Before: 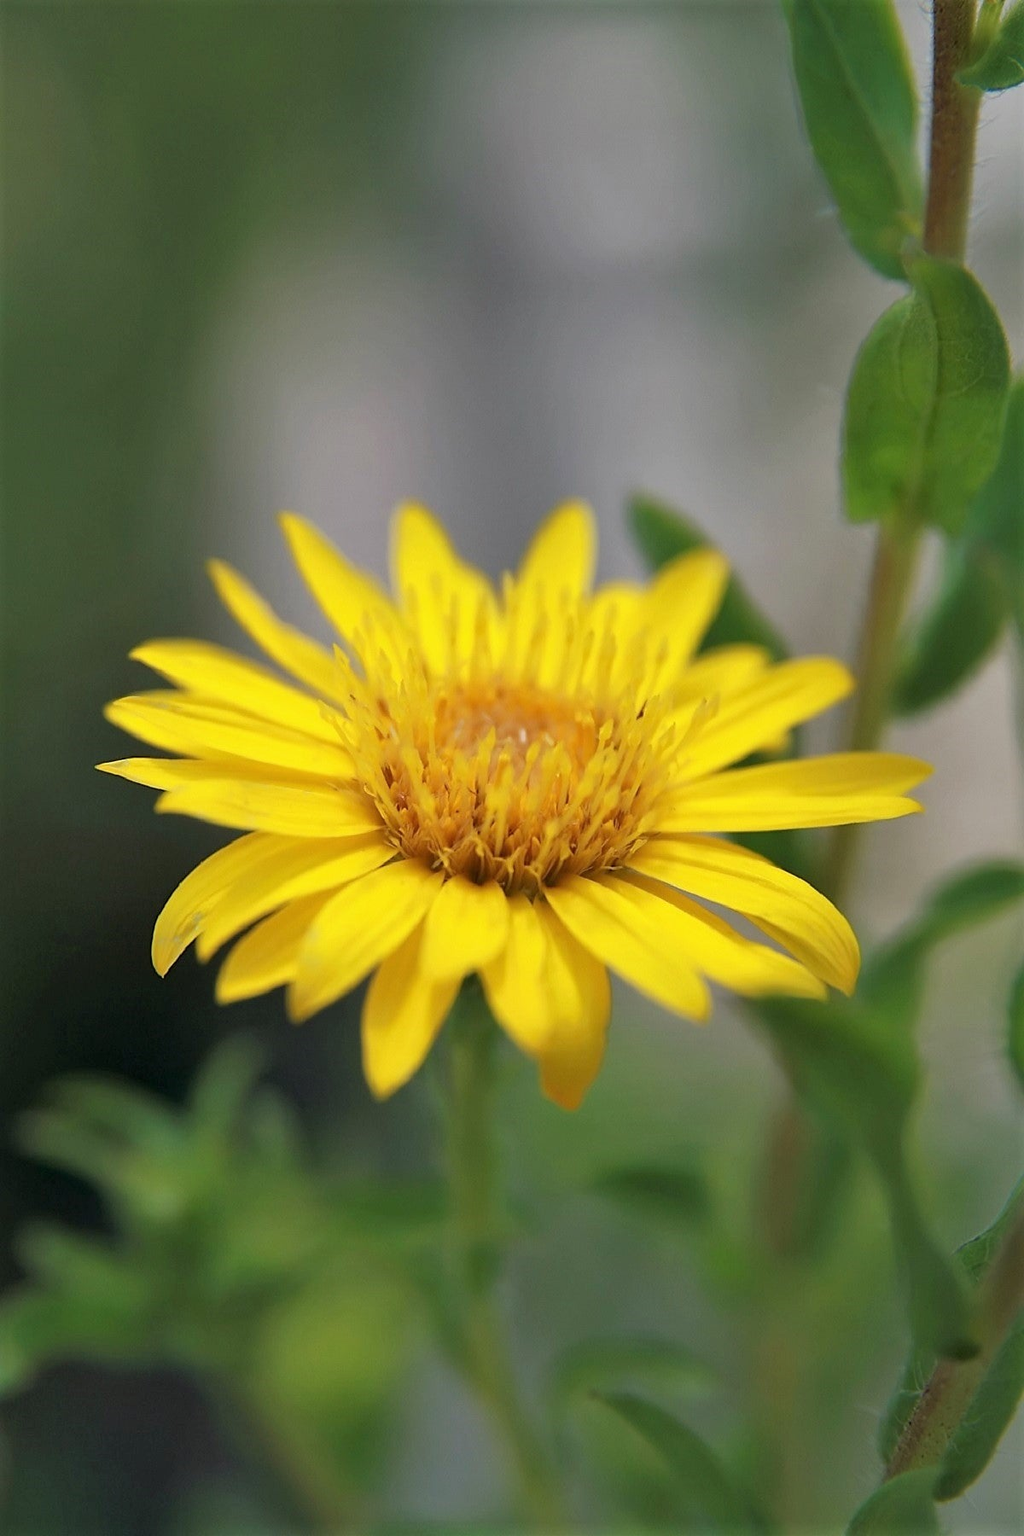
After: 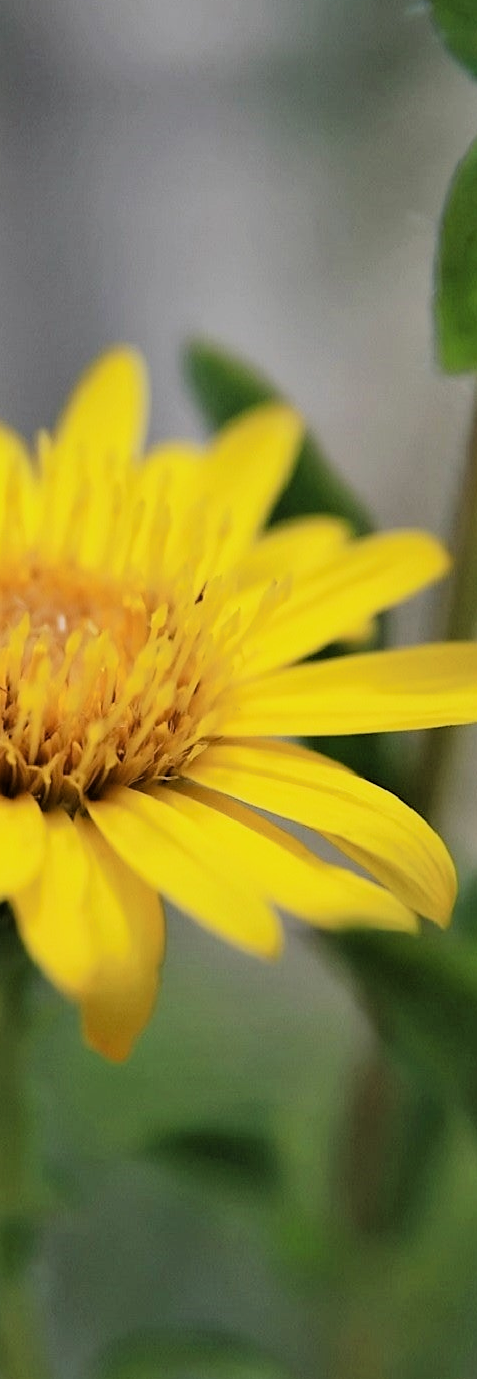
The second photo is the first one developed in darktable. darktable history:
crop: left 45.97%, top 13.3%, right 14.244%, bottom 10.055%
filmic rgb: black relative exposure -5.15 EV, white relative exposure 3.96 EV, hardness 2.89, contrast 1.409, highlights saturation mix -30.77%
